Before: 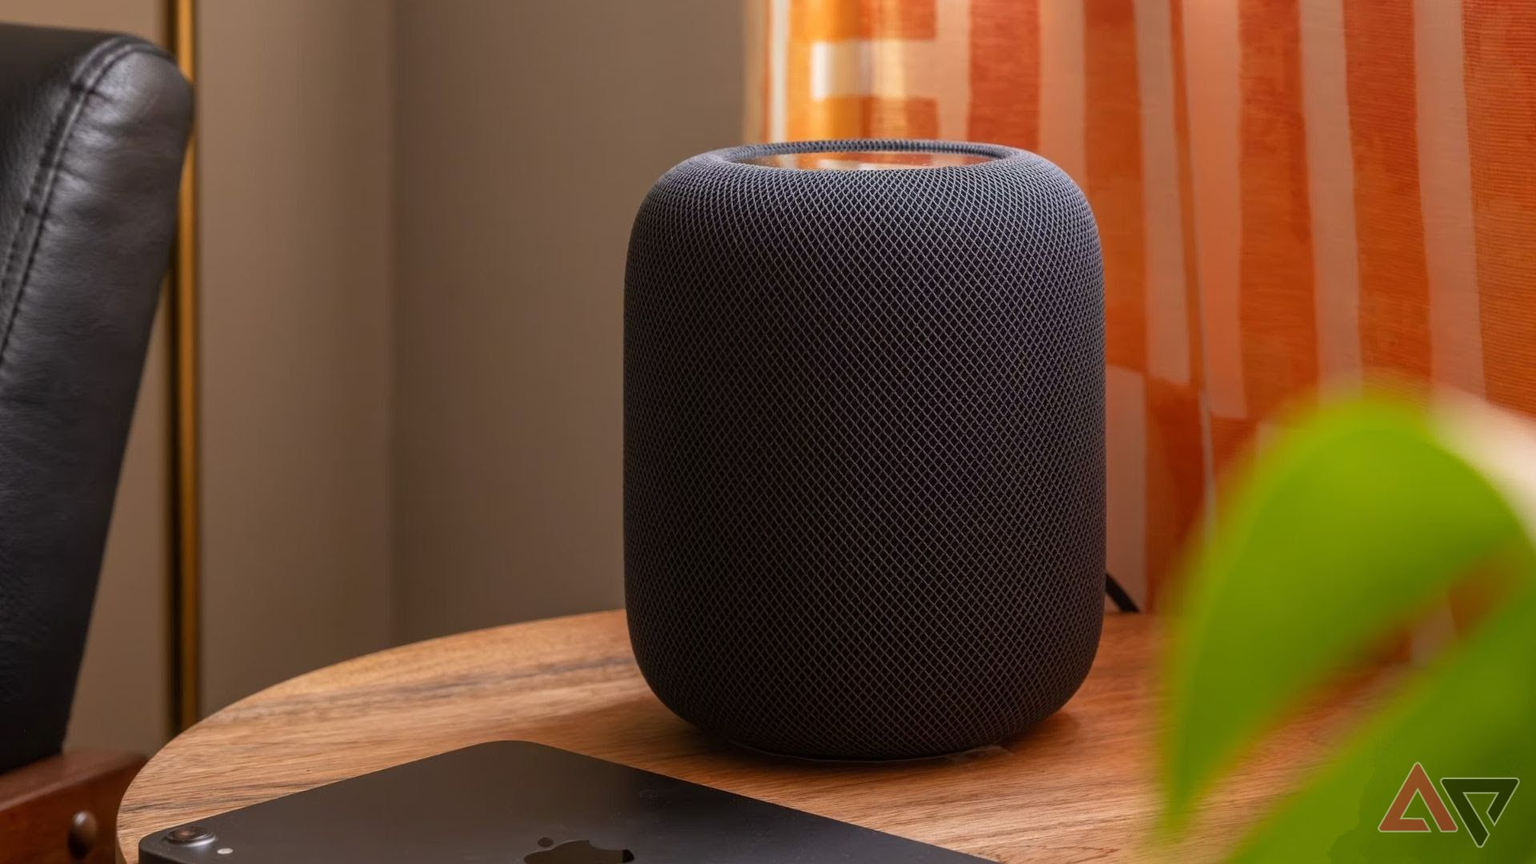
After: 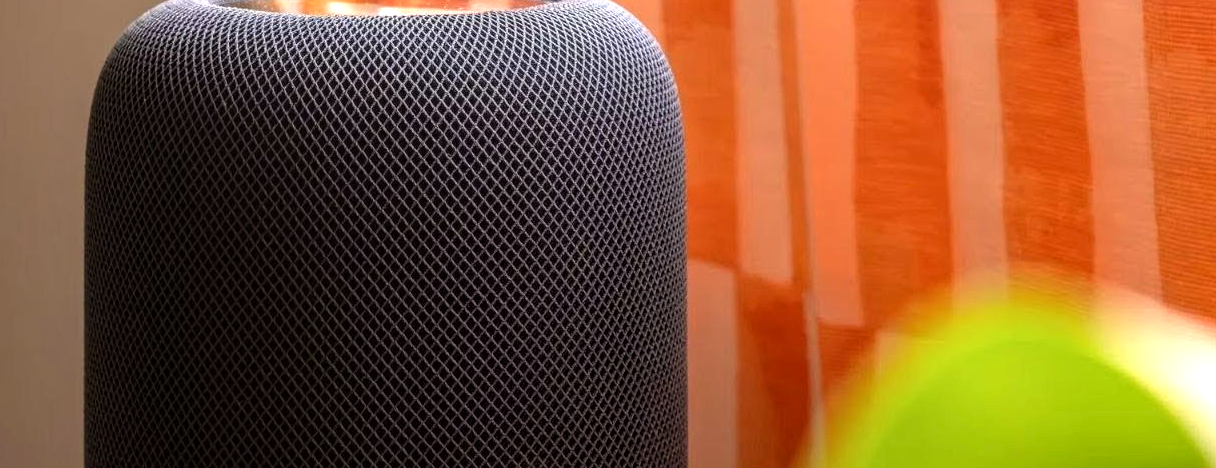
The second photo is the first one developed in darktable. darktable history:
crop: left 36.201%, top 18.328%, right 0.425%, bottom 38.301%
tone equalizer: -8 EV -0.71 EV, -7 EV -0.699 EV, -6 EV -0.582 EV, -5 EV -0.393 EV, -3 EV 0.391 EV, -2 EV 0.6 EV, -1 EV 0.699 EV, +0 EV 0.762 EV, mask exposure compensation -0.499 EV
exposure: exposure 0.298 EV, compensate highlight preservation false
local contrast: on, module defaults
